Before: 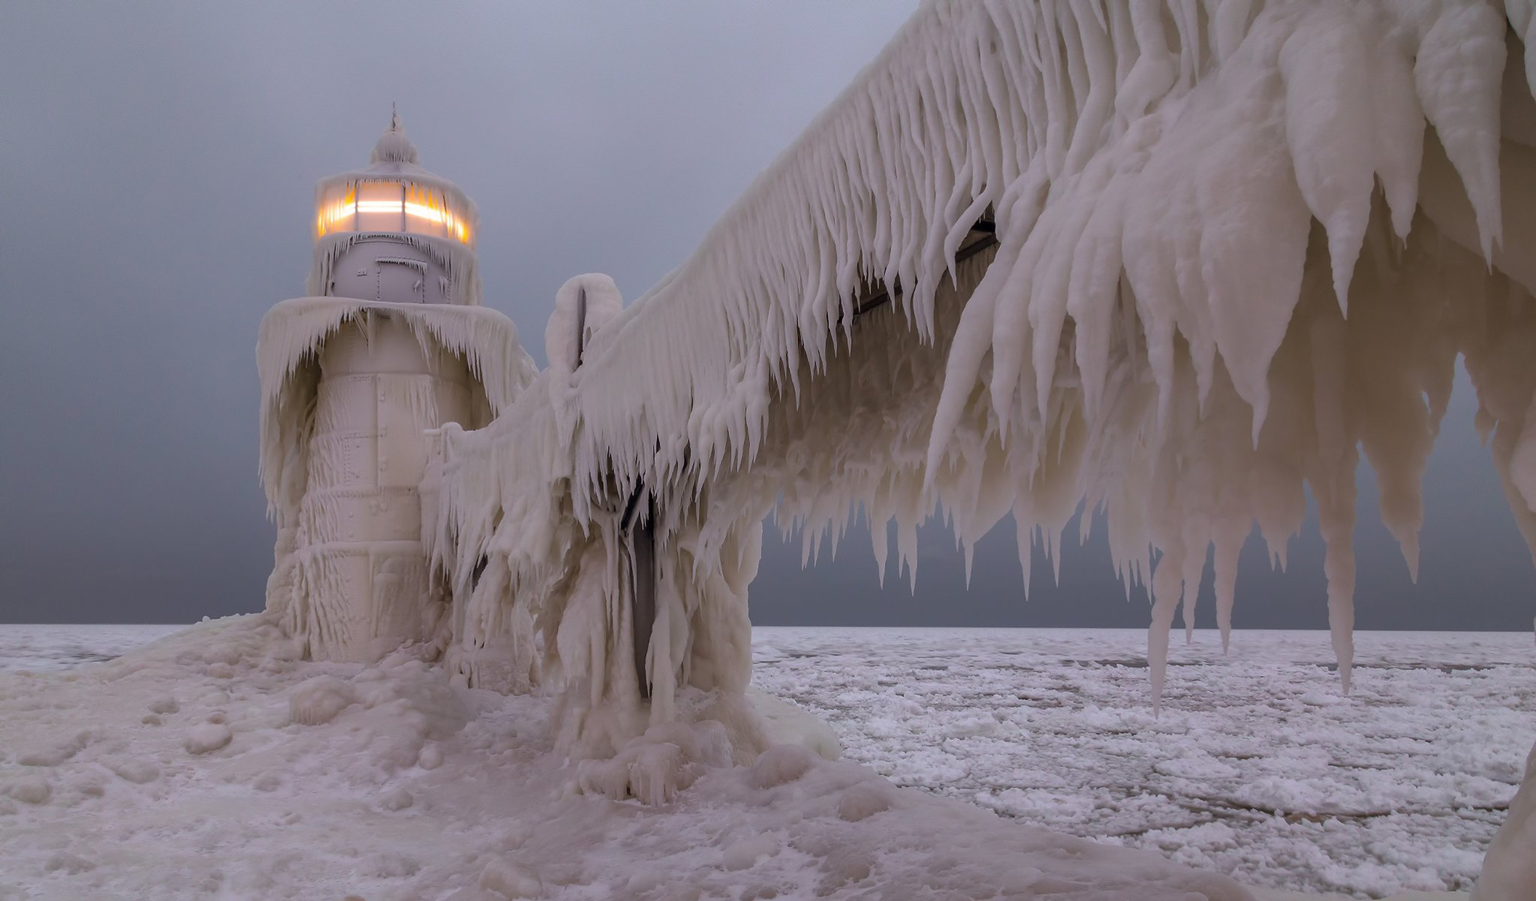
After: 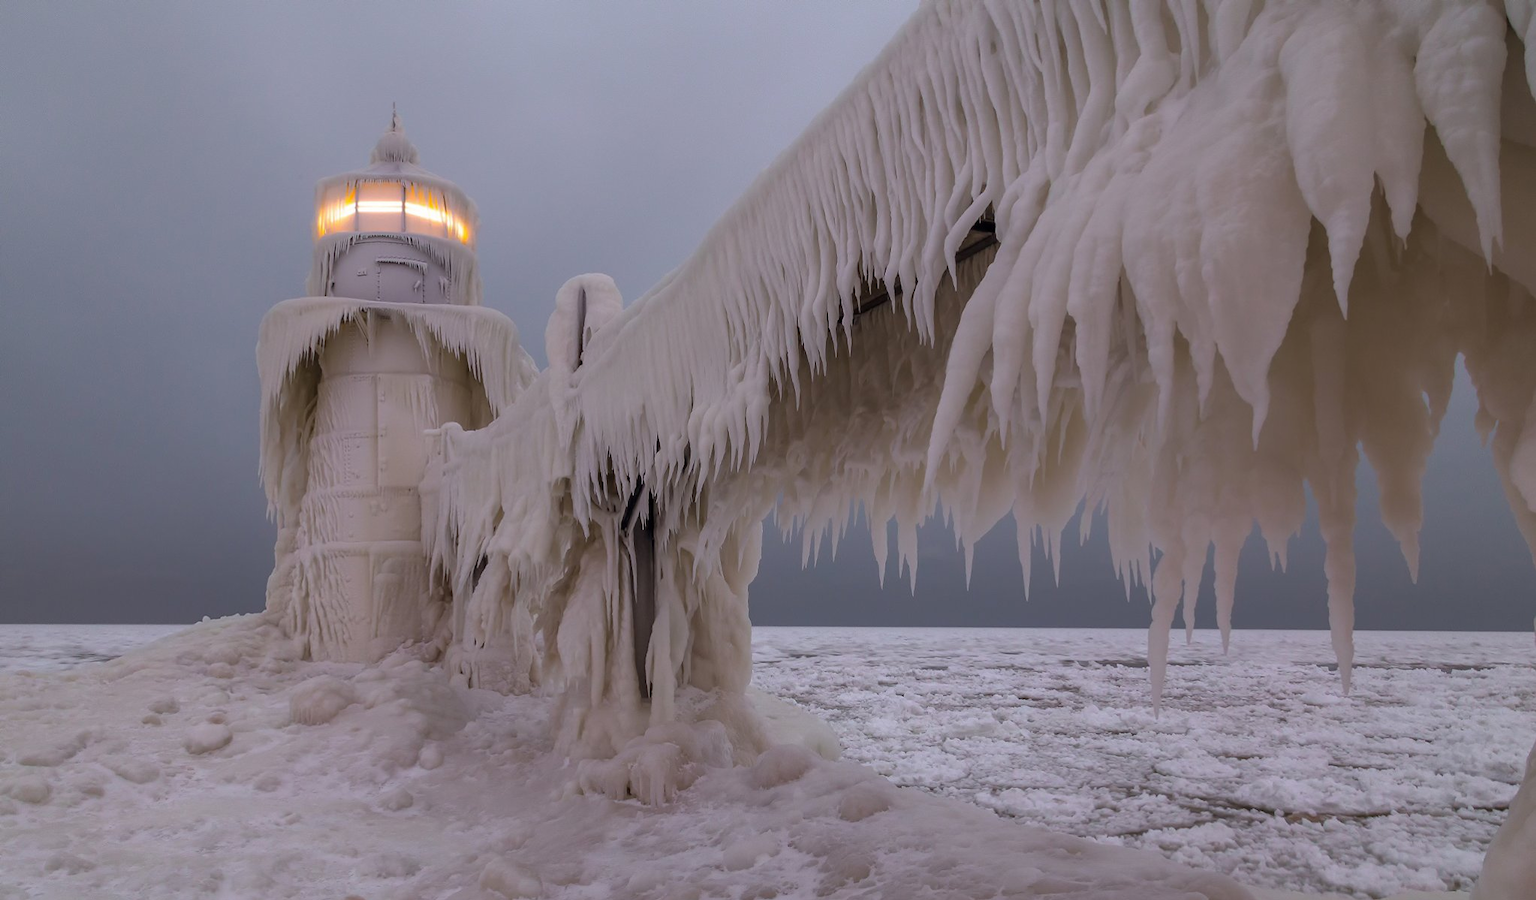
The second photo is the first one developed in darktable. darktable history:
levels: mode automatic, levels [0.072, 0.414, 0.976]
